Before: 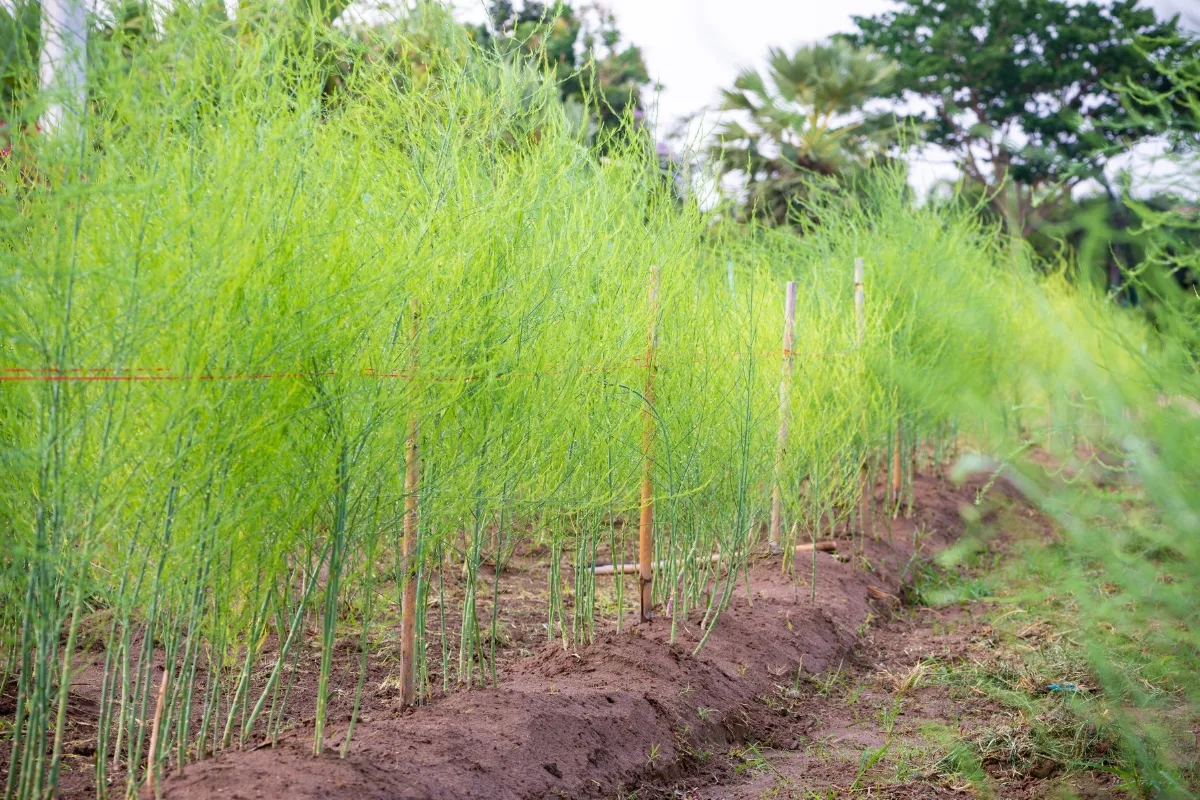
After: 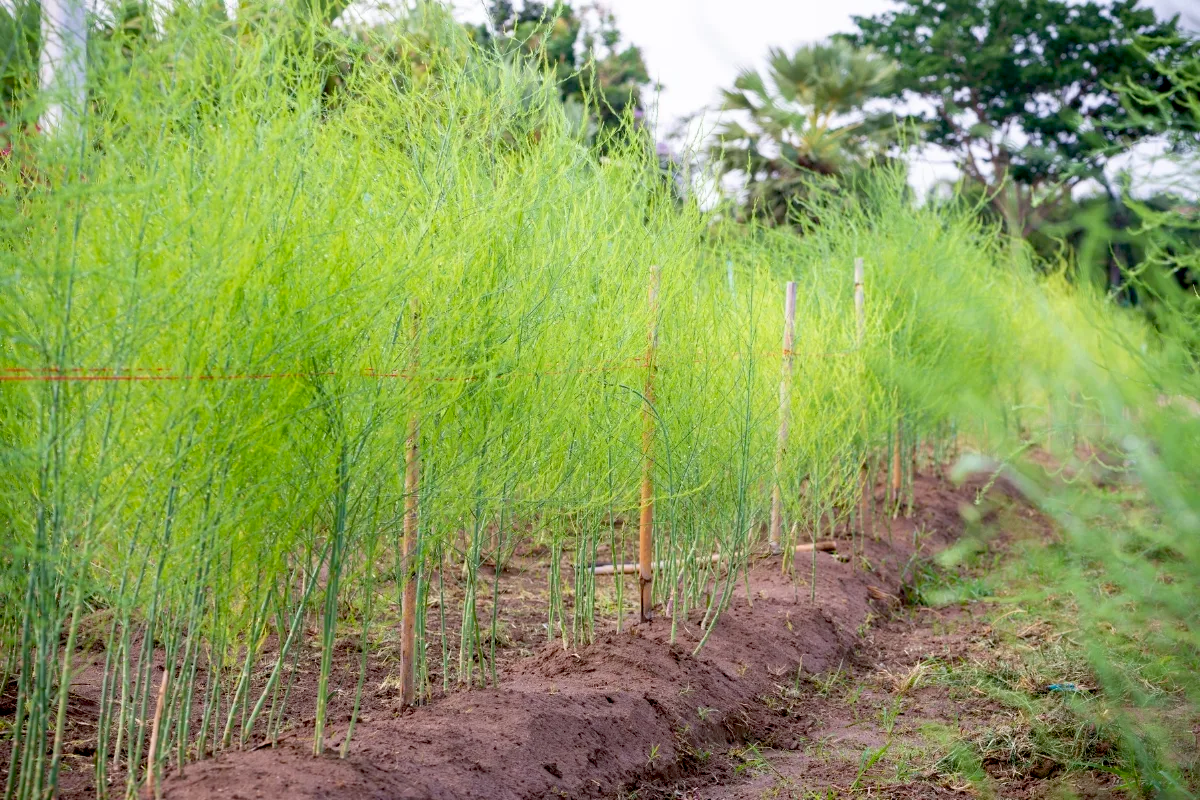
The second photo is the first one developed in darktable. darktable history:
exposure: black level correction 0.012, compensate highlight preservation false
